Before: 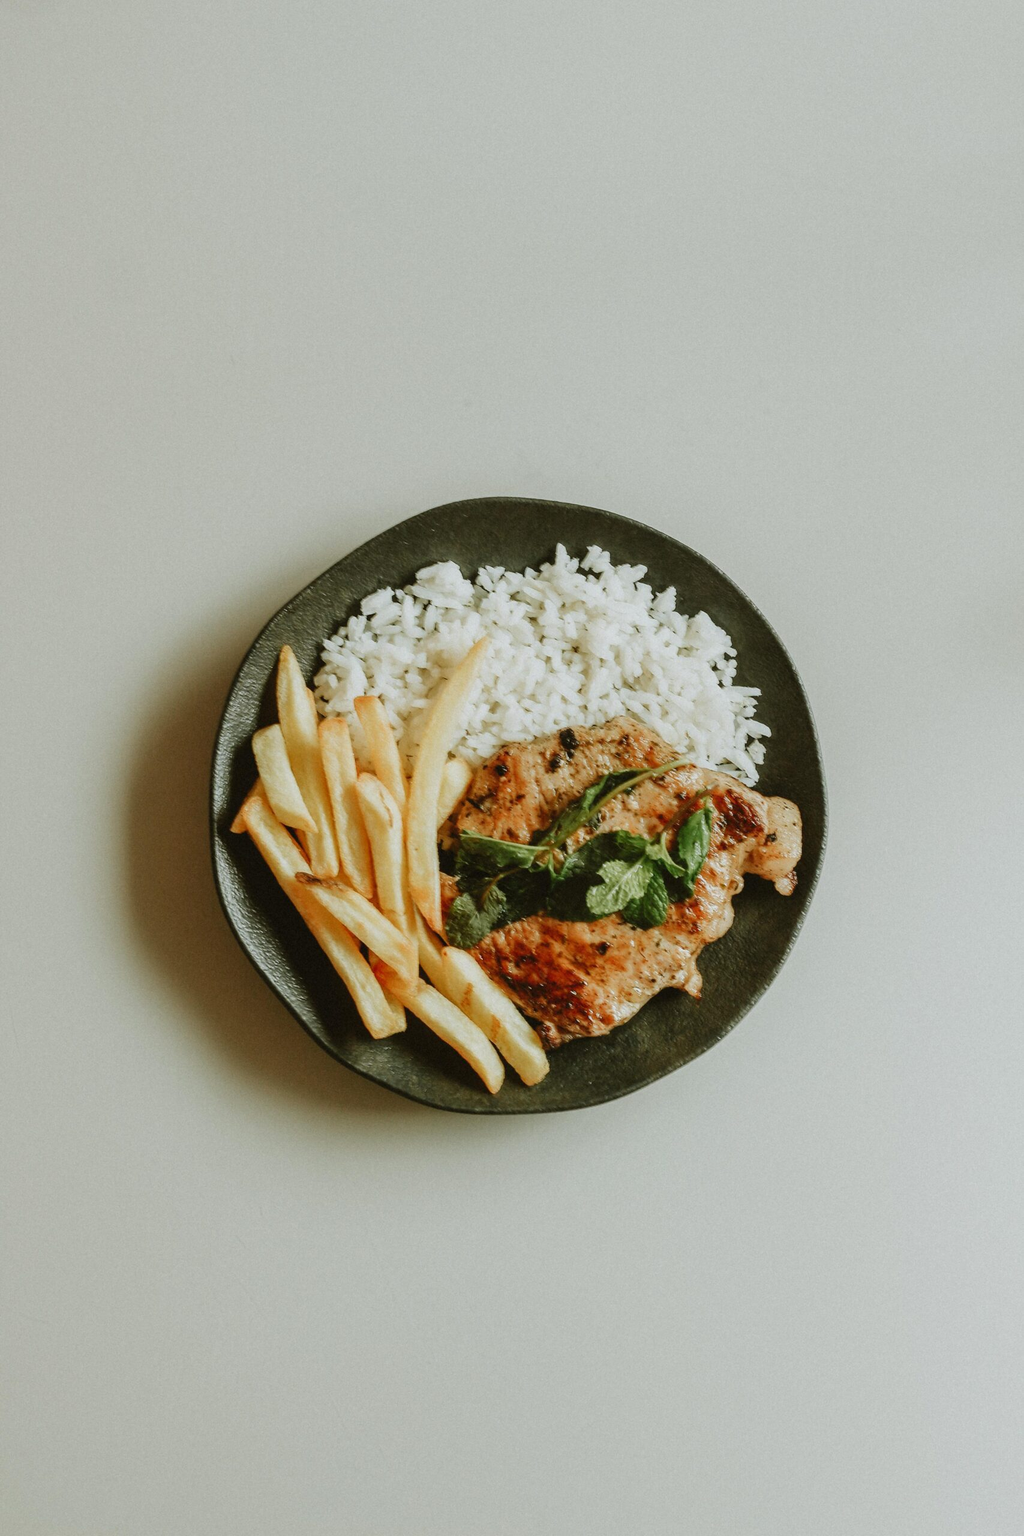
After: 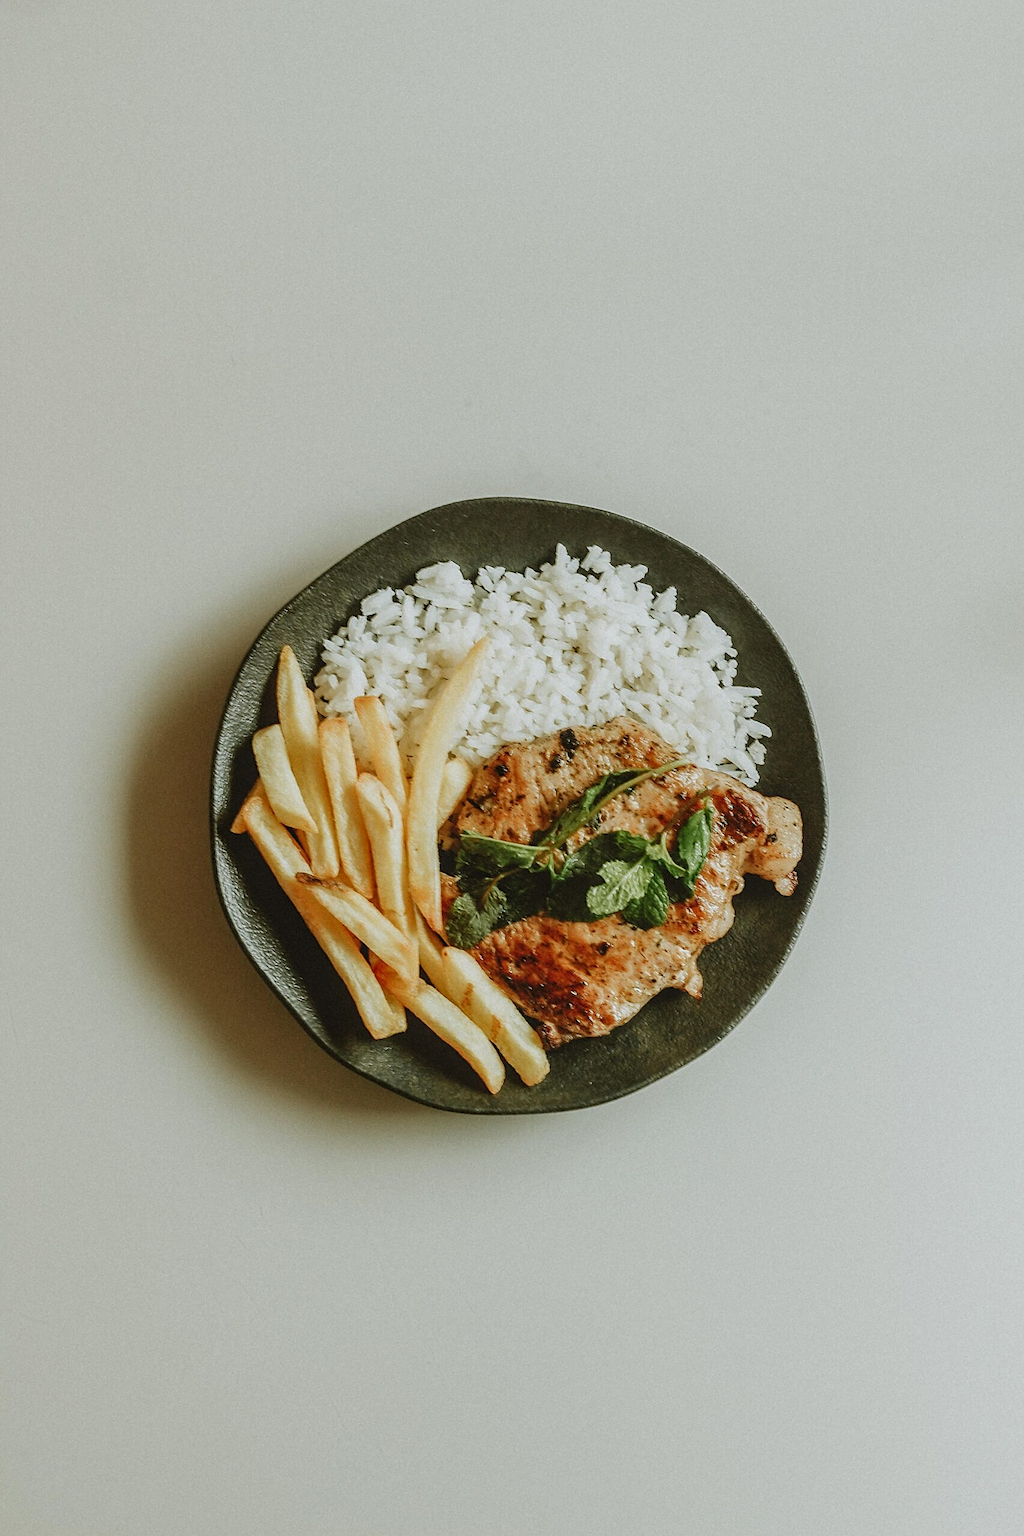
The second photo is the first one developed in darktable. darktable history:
sharpen: on, module defaults
local contrast: detail 110%
color zones: curves: ch0 [(0.068, 0.464) (0.25, 0.5) (0.48, 0.508) (0.75, 0.536) (0.886, 0.476) (0.967, 0.456)]; ch1 [(0.066, 0.456) (0.25, 0.5) (0.616, 0.508) (0.746, 0.56) (0.934, 0.444)]
